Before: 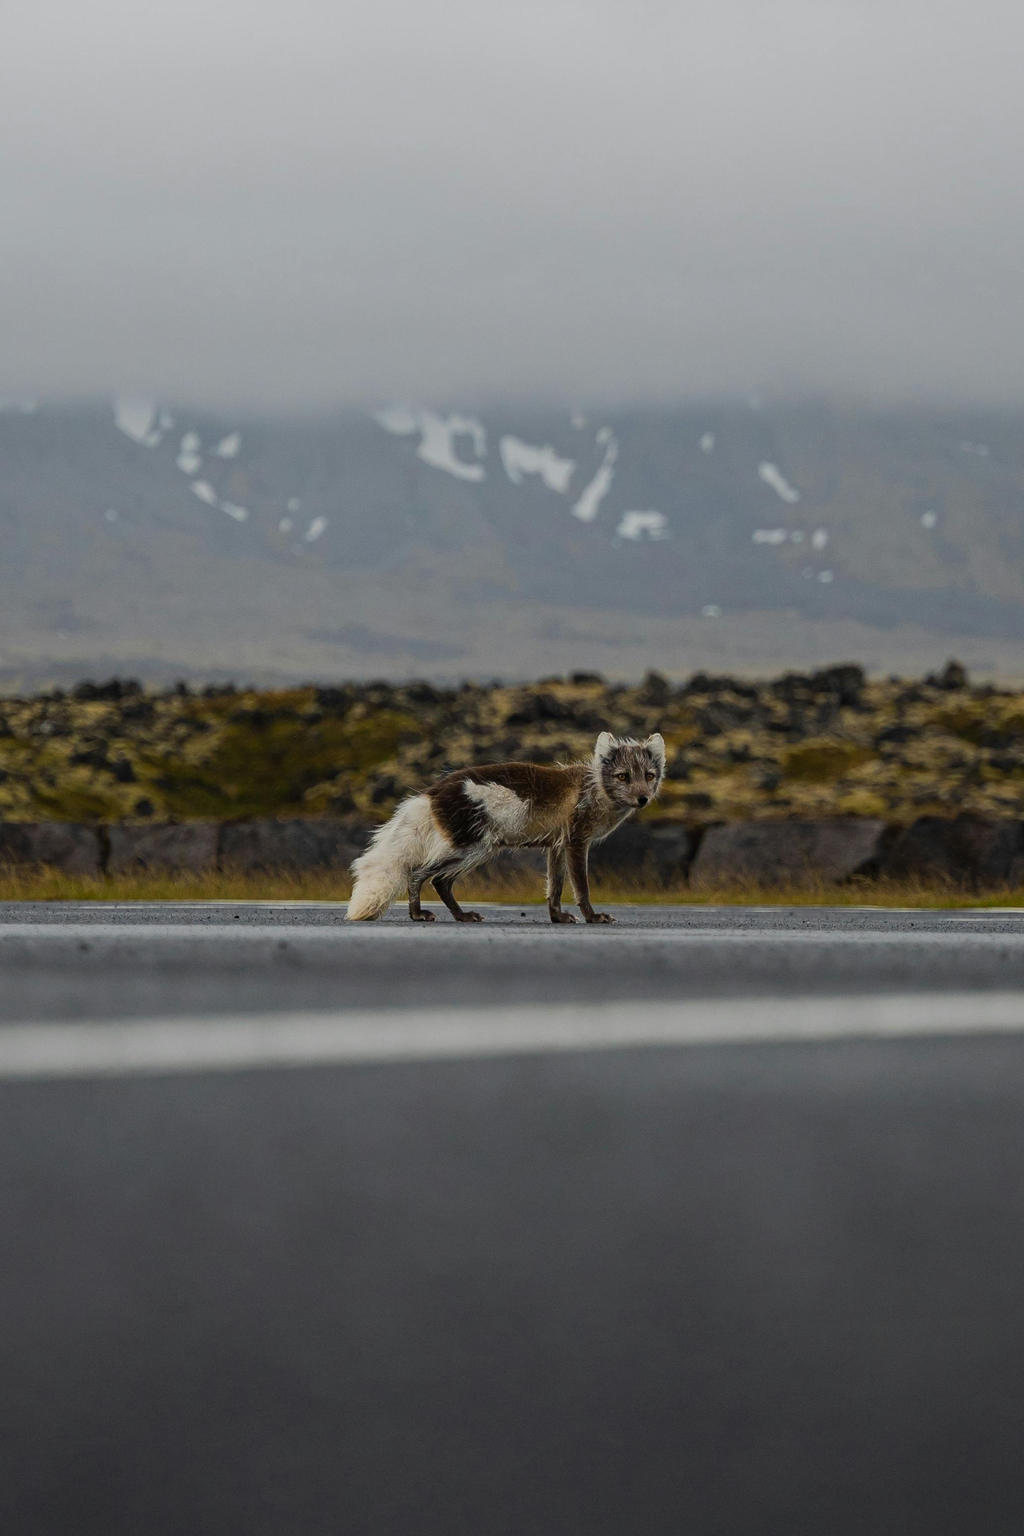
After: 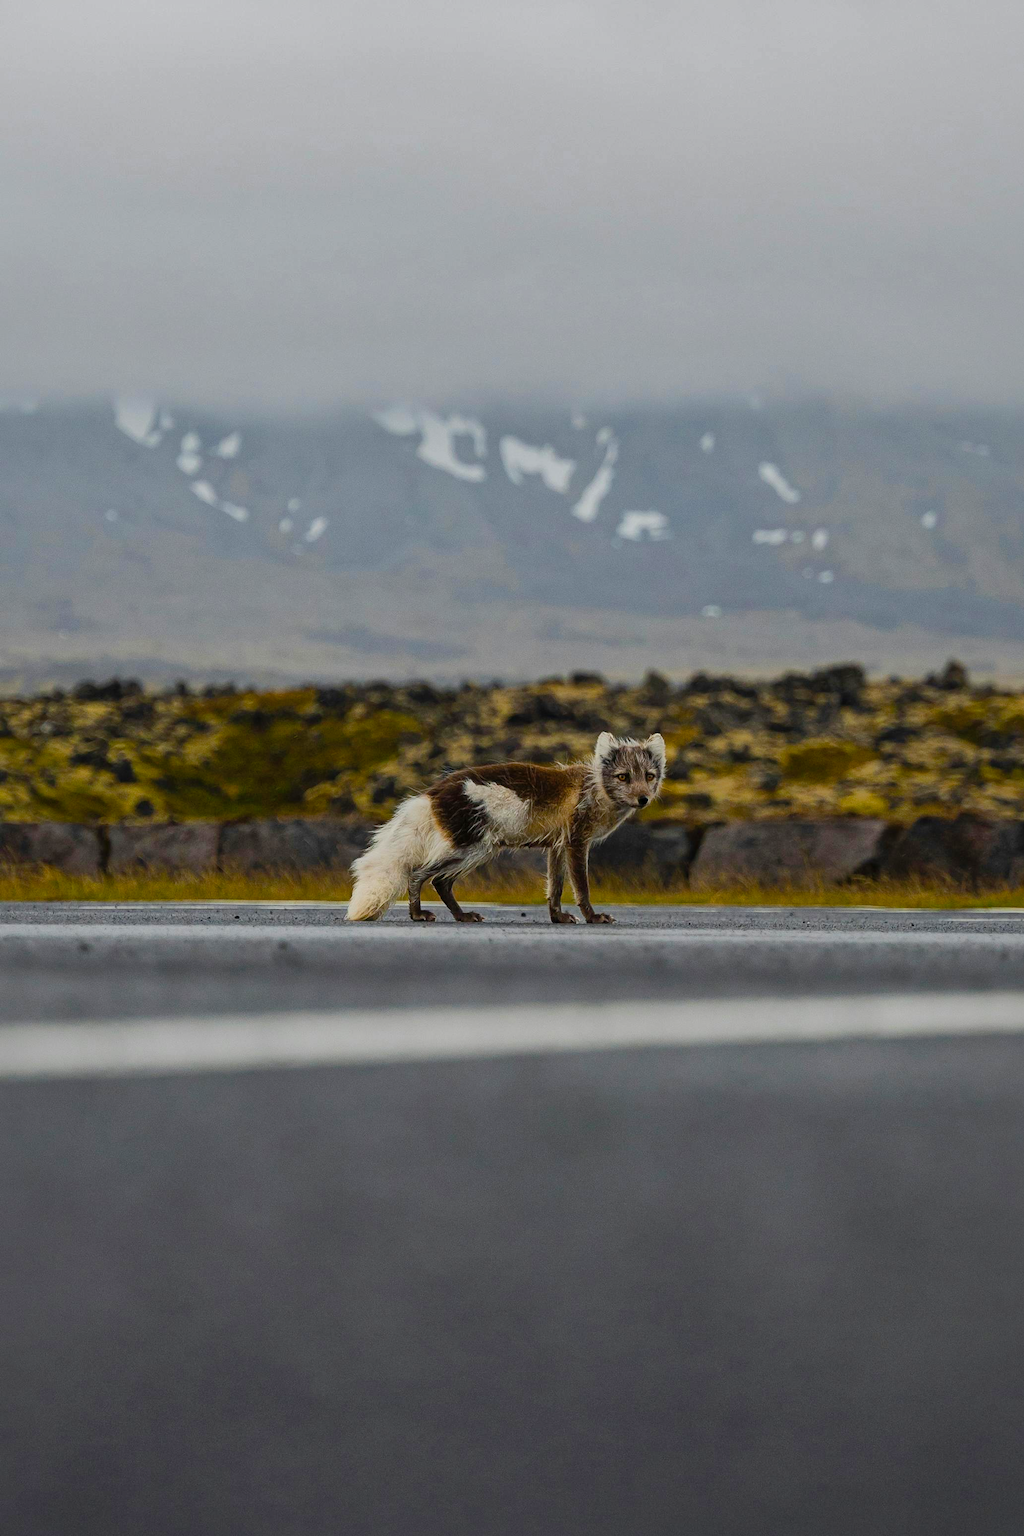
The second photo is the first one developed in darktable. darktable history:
shadows and highlights: on, module defaults
color balance rgb: power › hue 73.44°, perceptual saturation grading › global saturation 20.49%, perceptual saturation grading › highlights -19.855%, perceptual saturation grading › shadows 29.969%, perceptual brilliance grading › highlights 7.208%, perceptual brilliance grading › mid-tones 17.369%, perceptual brilliance grading › shadows -5.432%, contrast 4.909%
